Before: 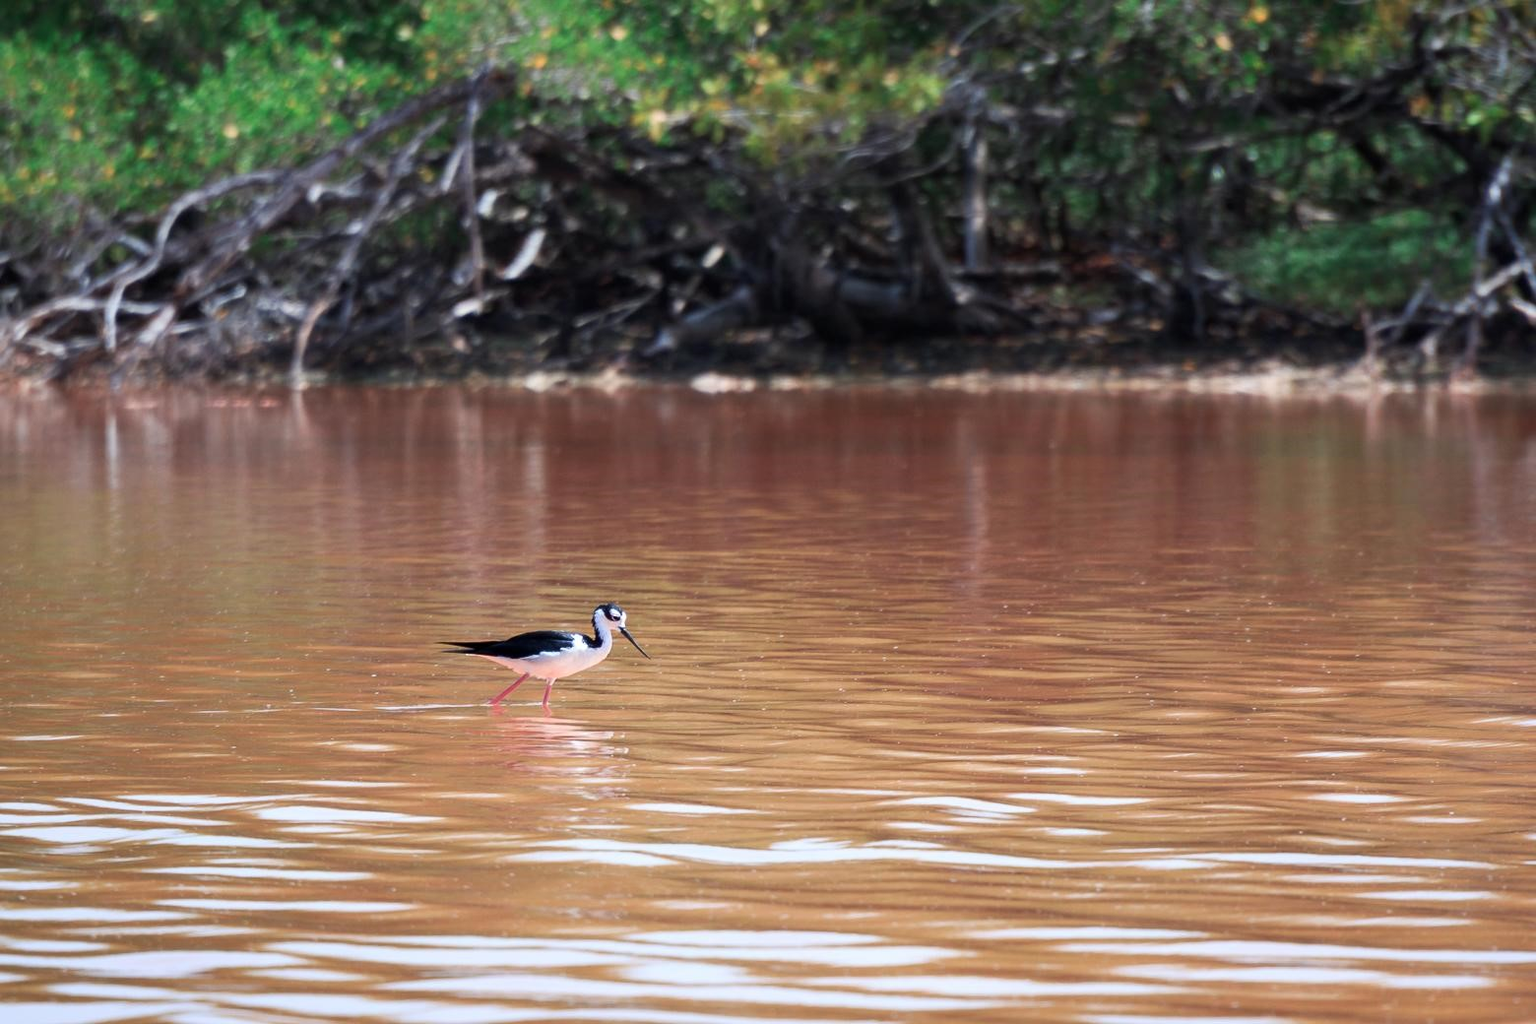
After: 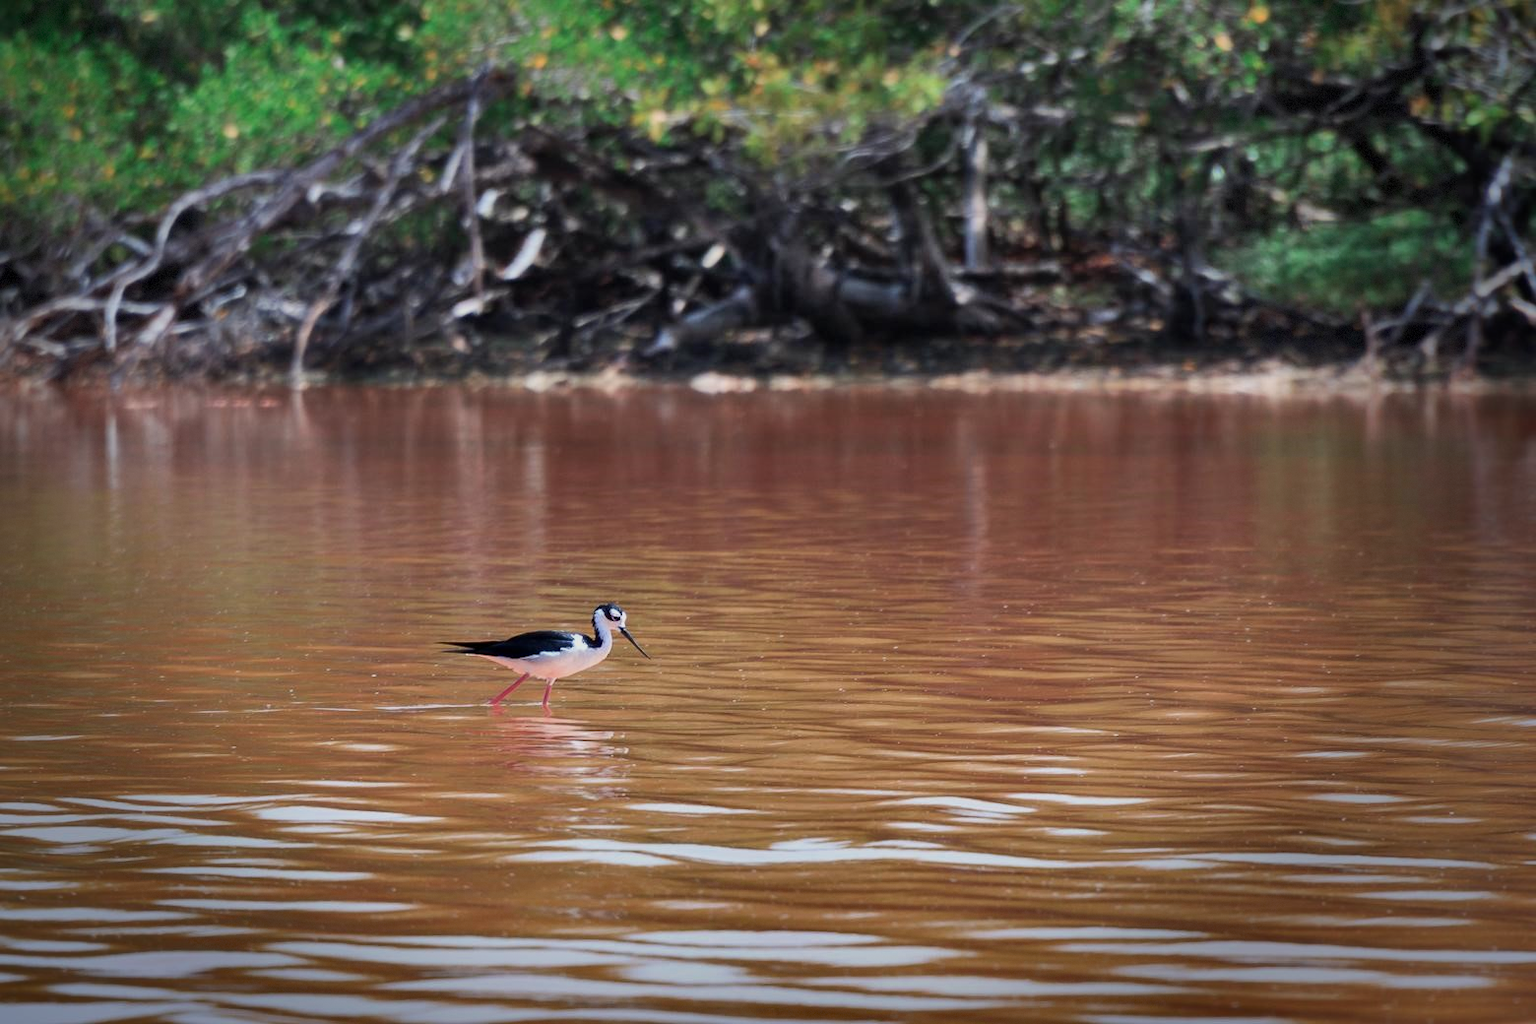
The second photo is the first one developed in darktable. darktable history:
shadows and highlights: shadows 80.73, white point adjustment -9.07, highlights -61.46, soften with gaussian
vignetting: fall-off start 68.33%, fall-off radius 30%, saturation 0.042, center (-0.066, -0.311), width/height ratio 0.992, shape 0.85, dithering 8-bit output
